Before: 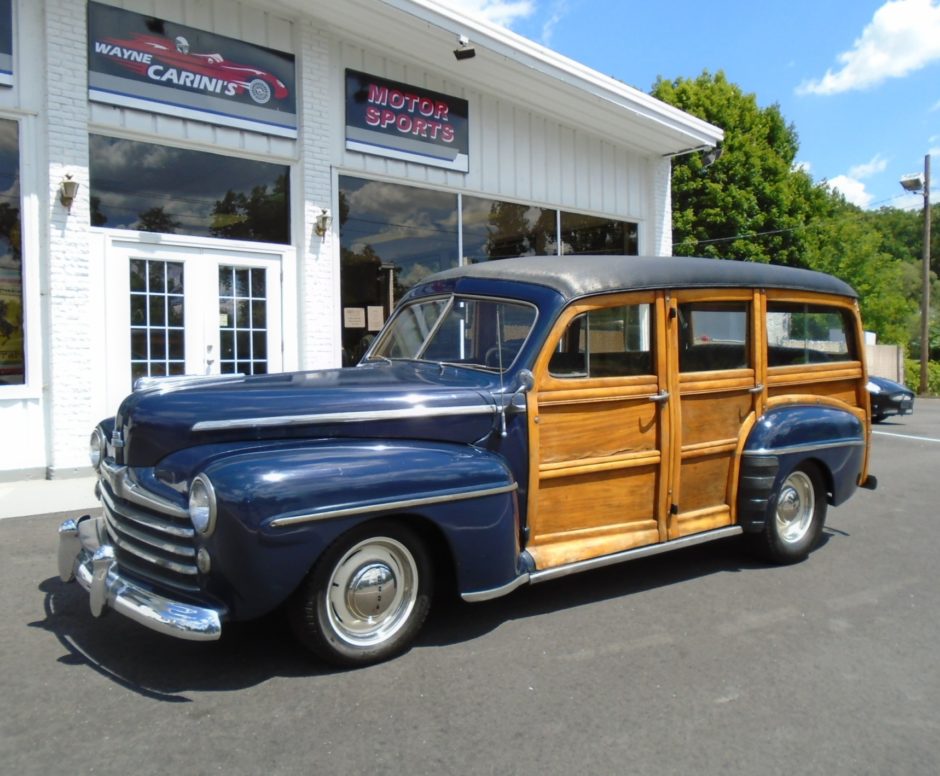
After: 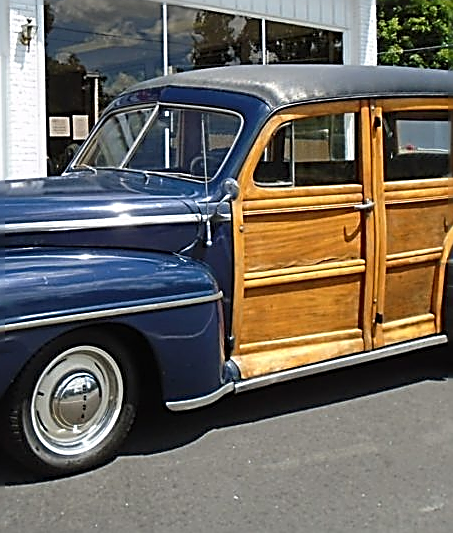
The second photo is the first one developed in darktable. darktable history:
sharpen: amount 1.868
crop: left 31.413%, top 24.711%, right 20.29%, bottom 6.515%
